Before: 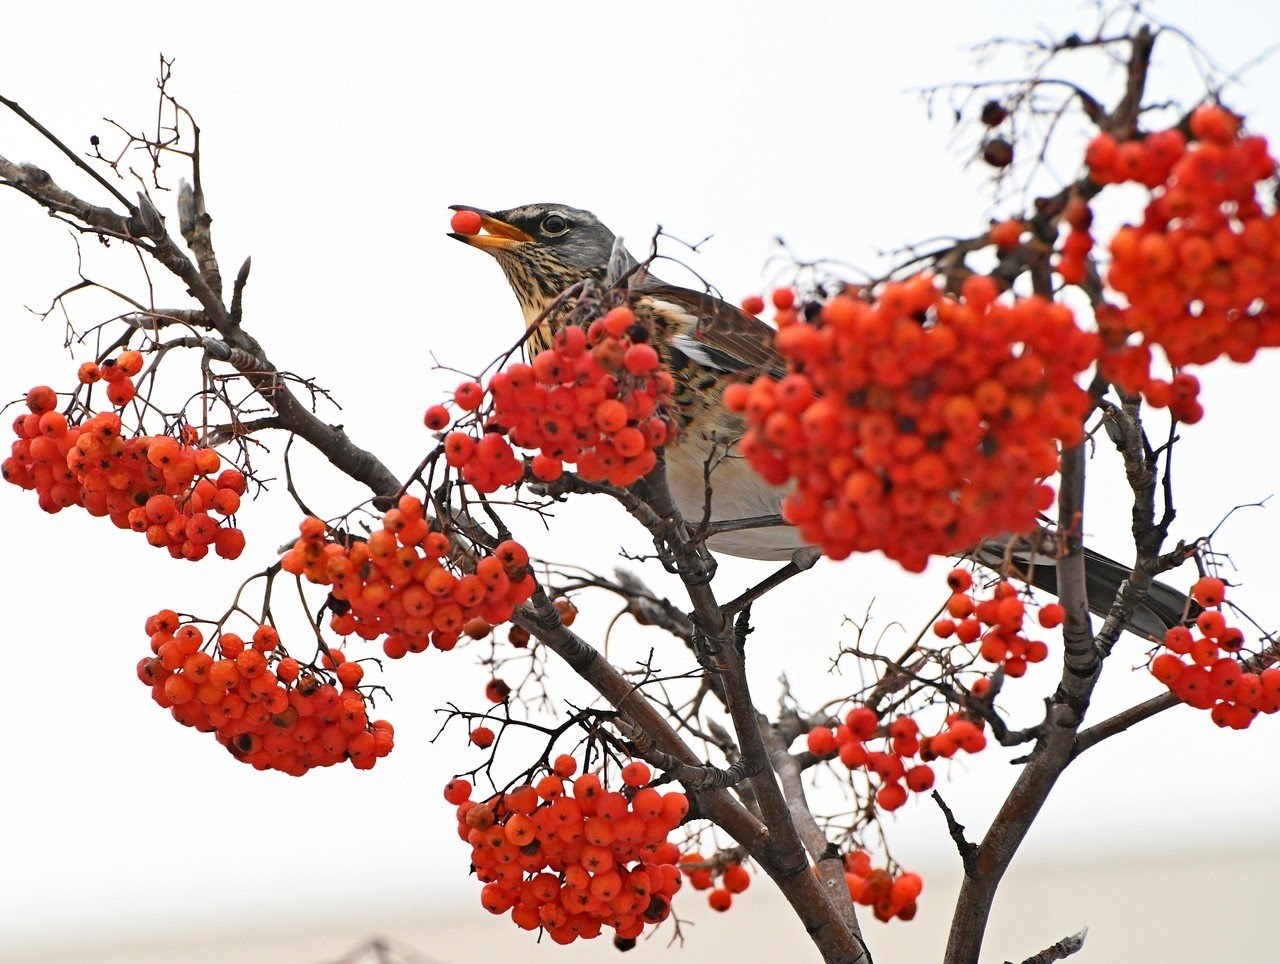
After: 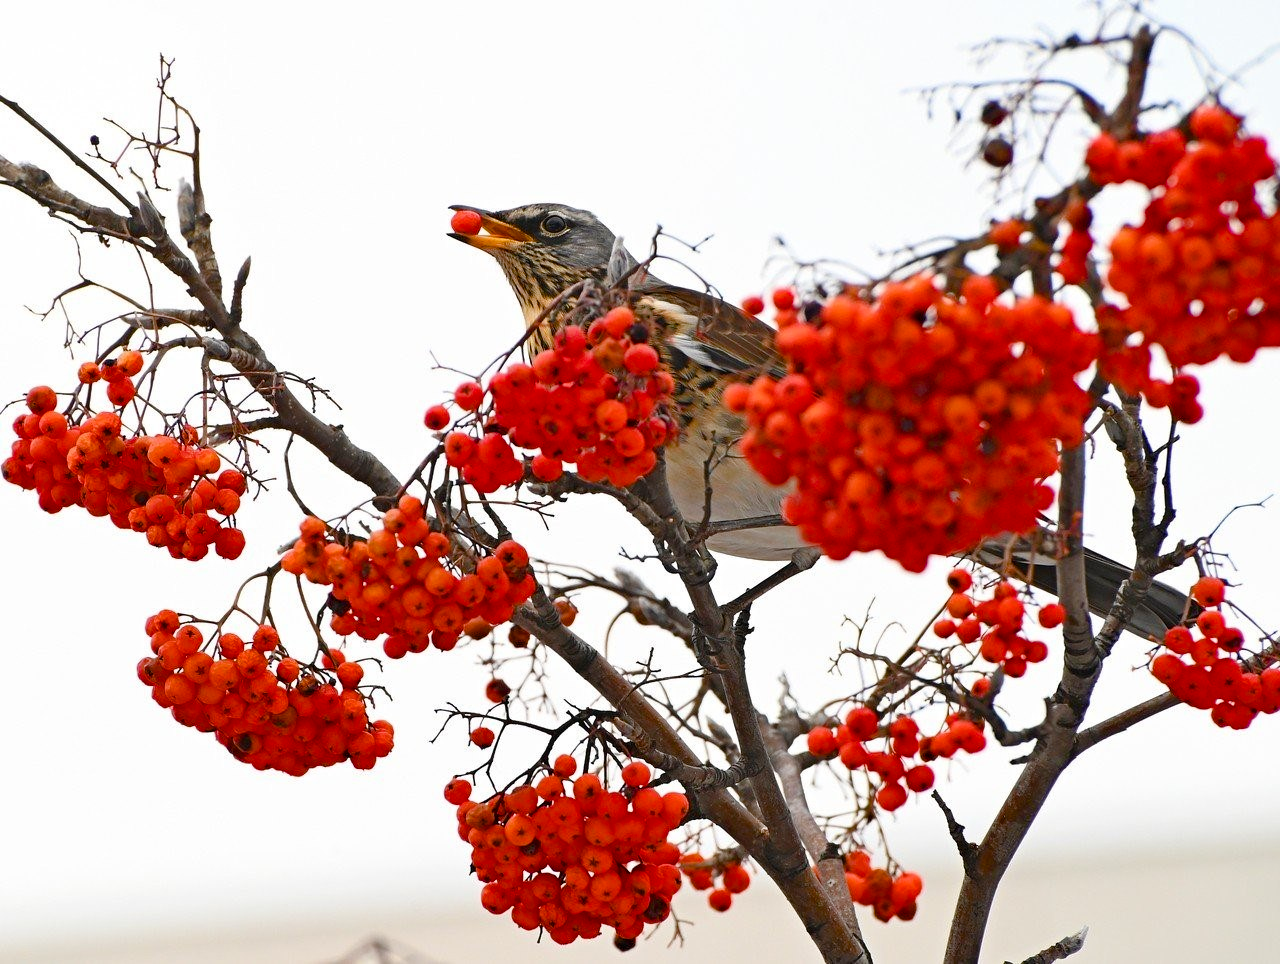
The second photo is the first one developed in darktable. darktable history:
color balance rgb: perceptual saturation grading › global saturation 20%, perceptual saturation grading › highlights -25.085%, perceptual saturation grading › shadows 49.667%
